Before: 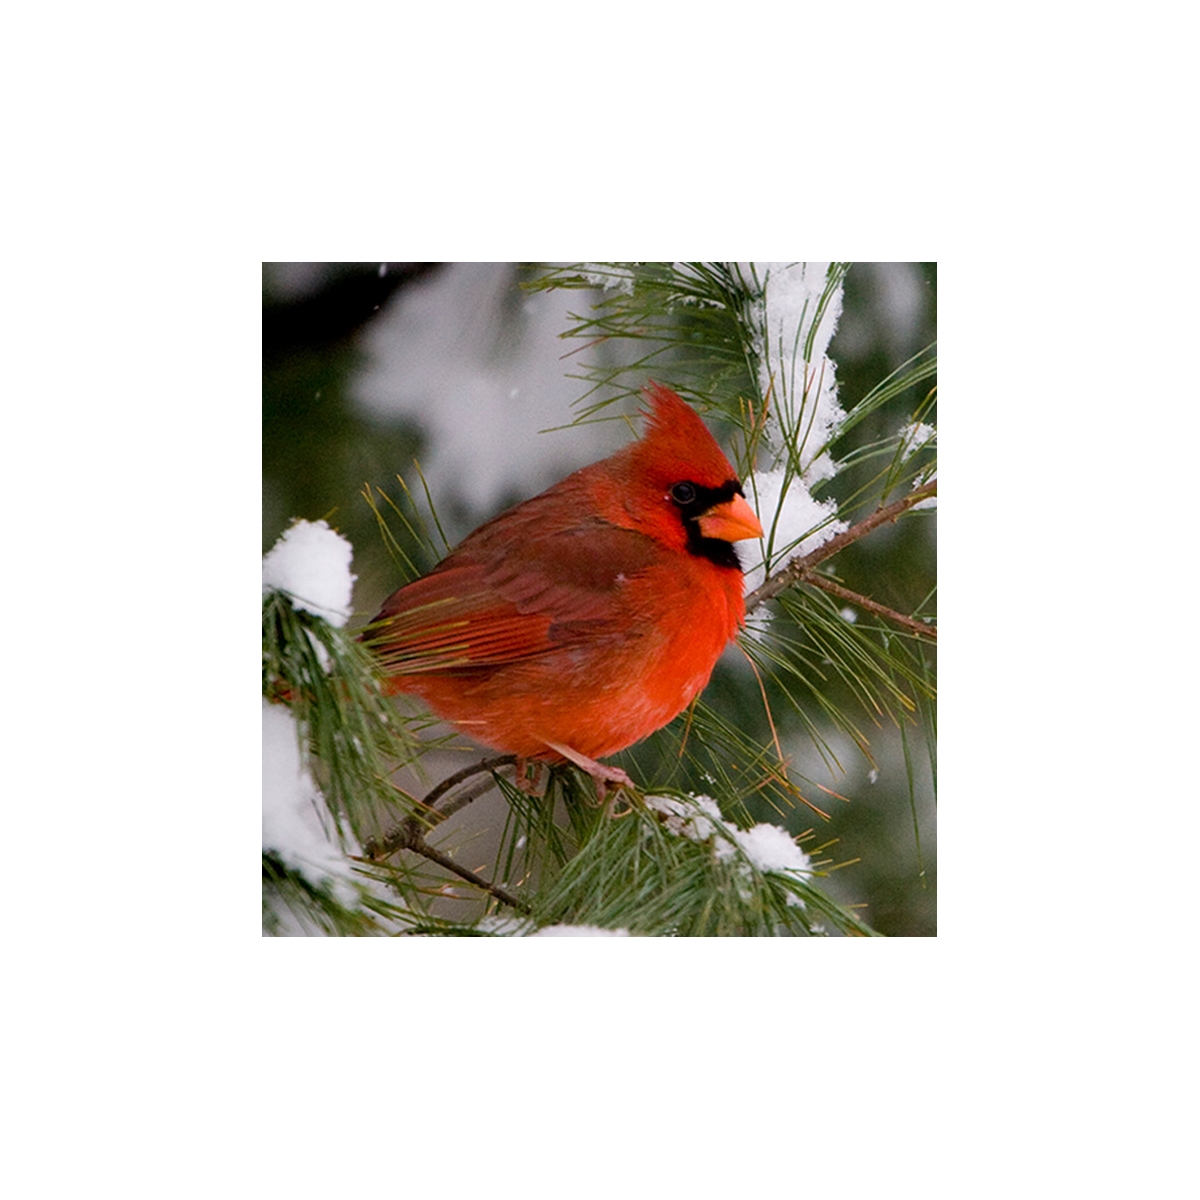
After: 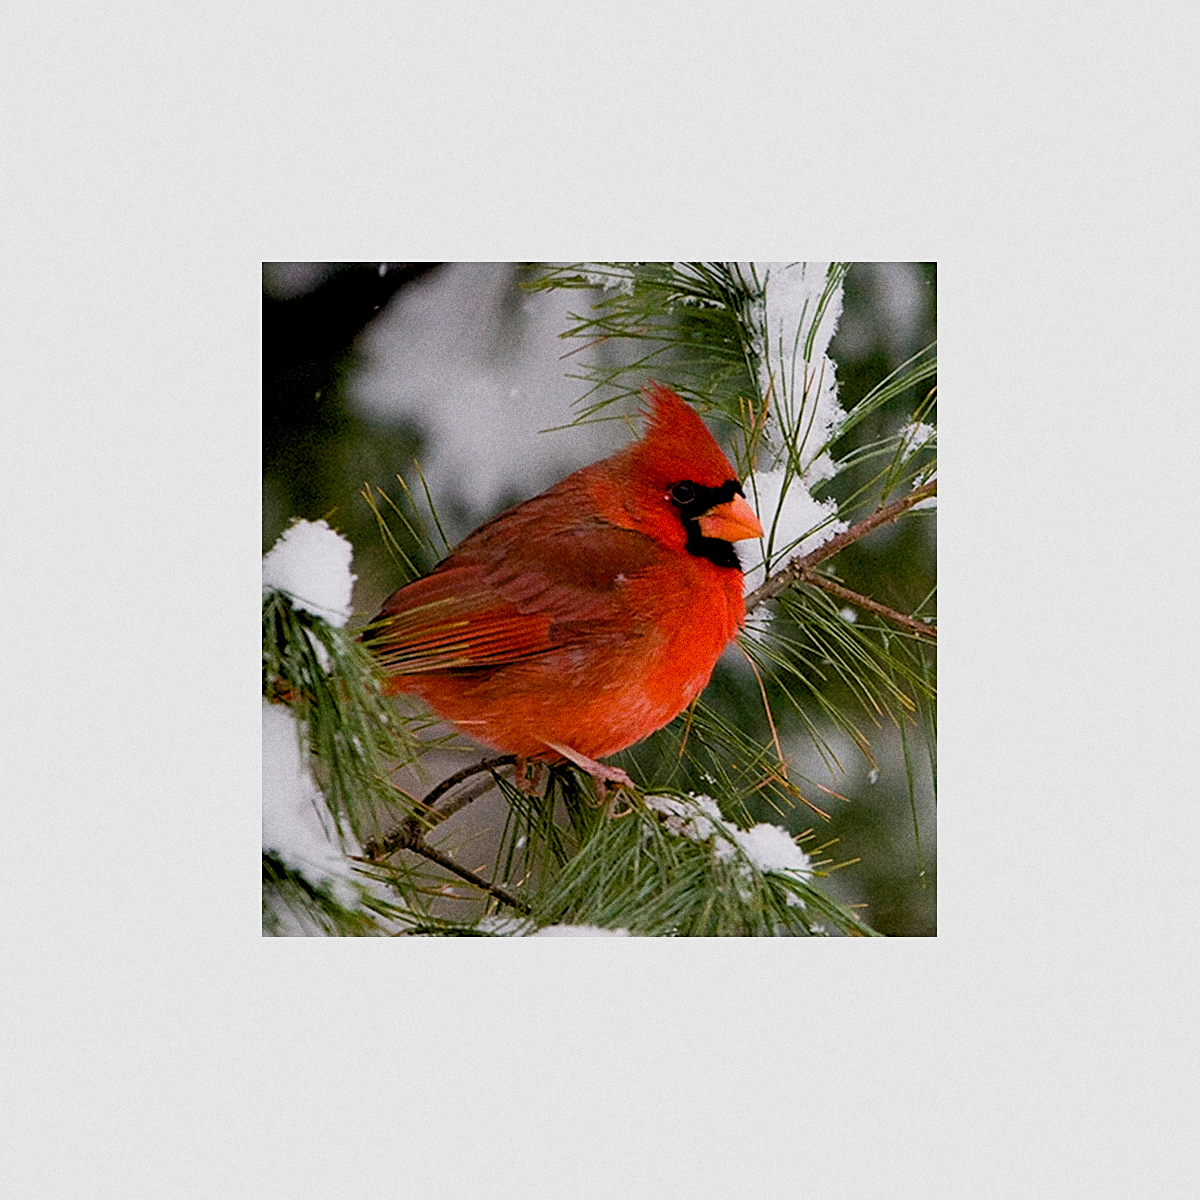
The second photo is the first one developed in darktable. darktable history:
grain: coarseness 9.61 ISO, strength 35.62%
sharpen: on, module defaults
exposure: black level correction 0.007, compensate highlight preservation false
sigmoid: contrast 1.22, skew 0.65
